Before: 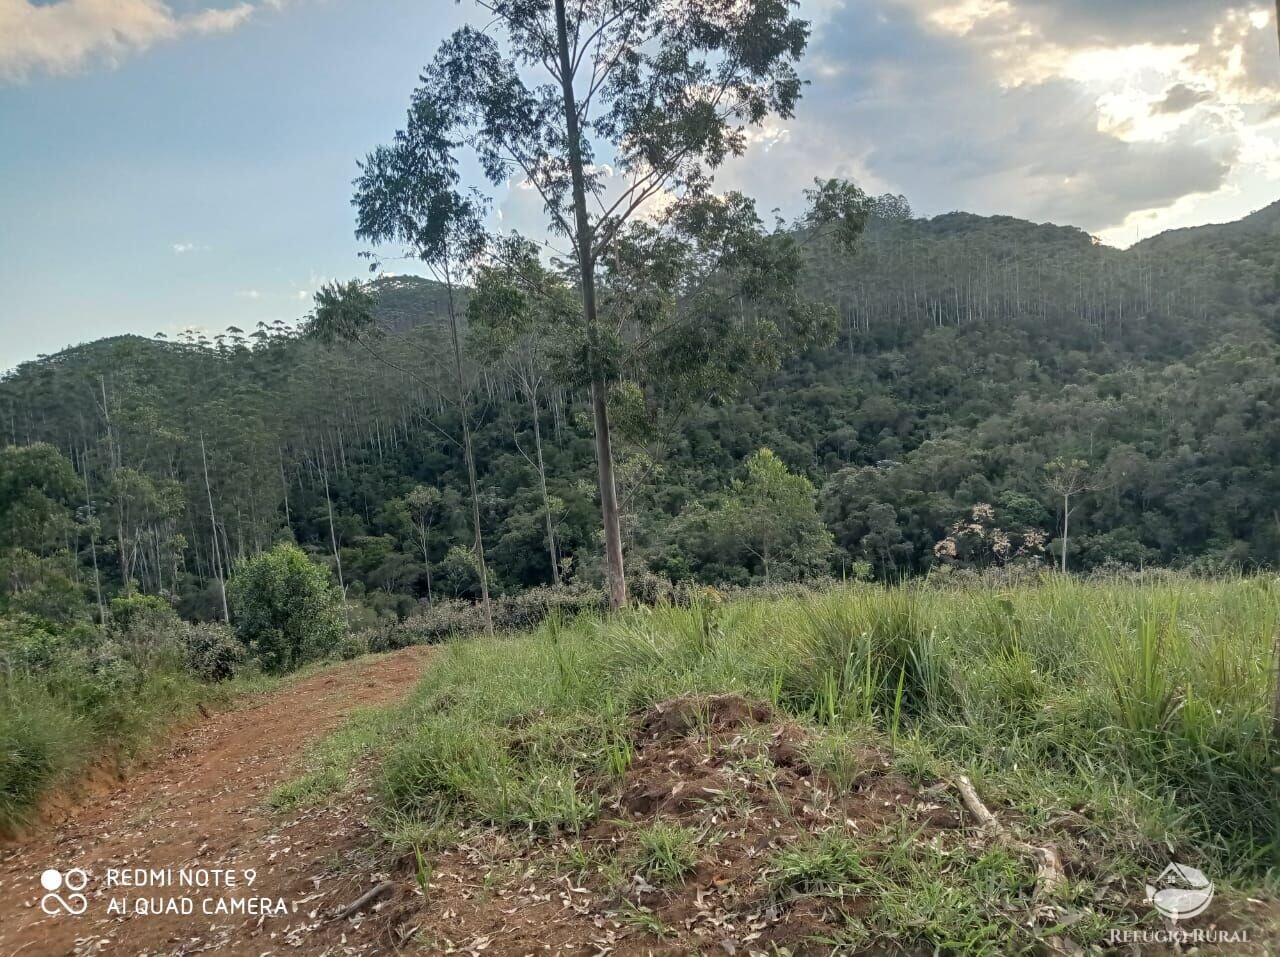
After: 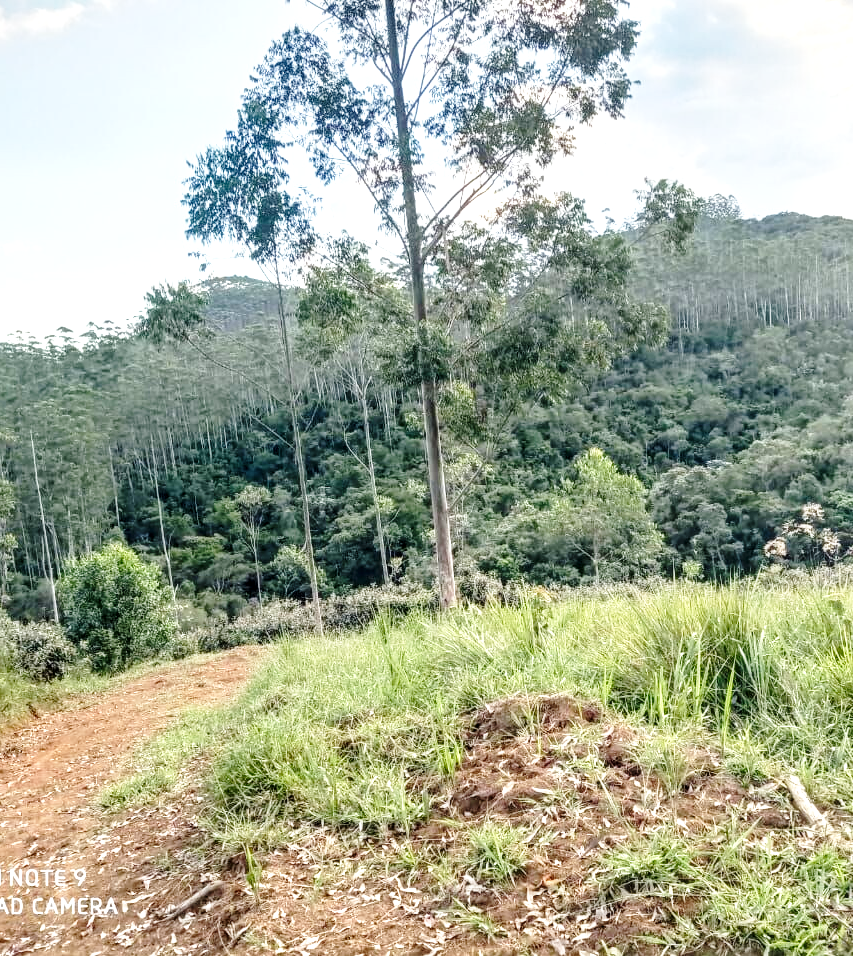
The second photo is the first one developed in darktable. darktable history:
local contrast: detail 130%
exposure: black level correction 0, exposure 0.698 EV, compensate highlight preservation false
base curve: curves: ch0 [(0, 0) (0.028, 0.03) (0.121, 0.232) (0.46, 0.748) (0.859, 0.968) (1, 1)], preserve colors none
crop and rotate: left 13.356%, right 19.992%
